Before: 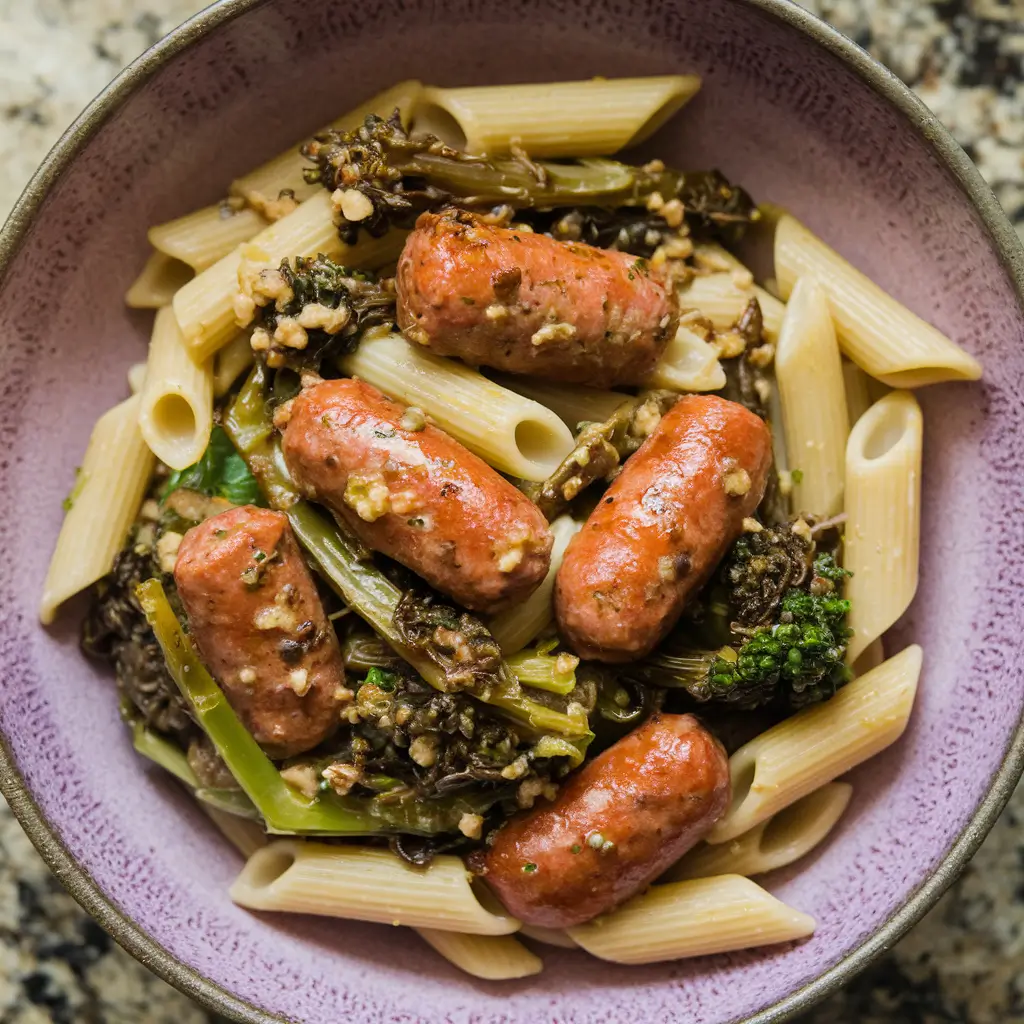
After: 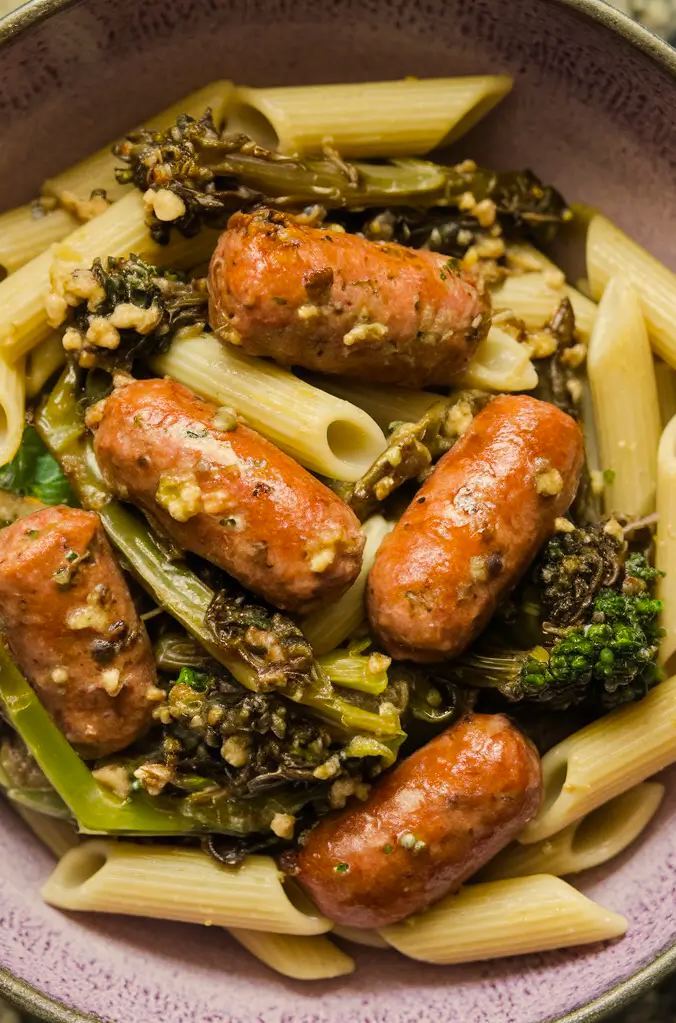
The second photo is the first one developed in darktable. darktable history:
color correction: highlights a* 1.39, highlights b* 17.83
crop and rotate: left 18.442%, right 15.508%
